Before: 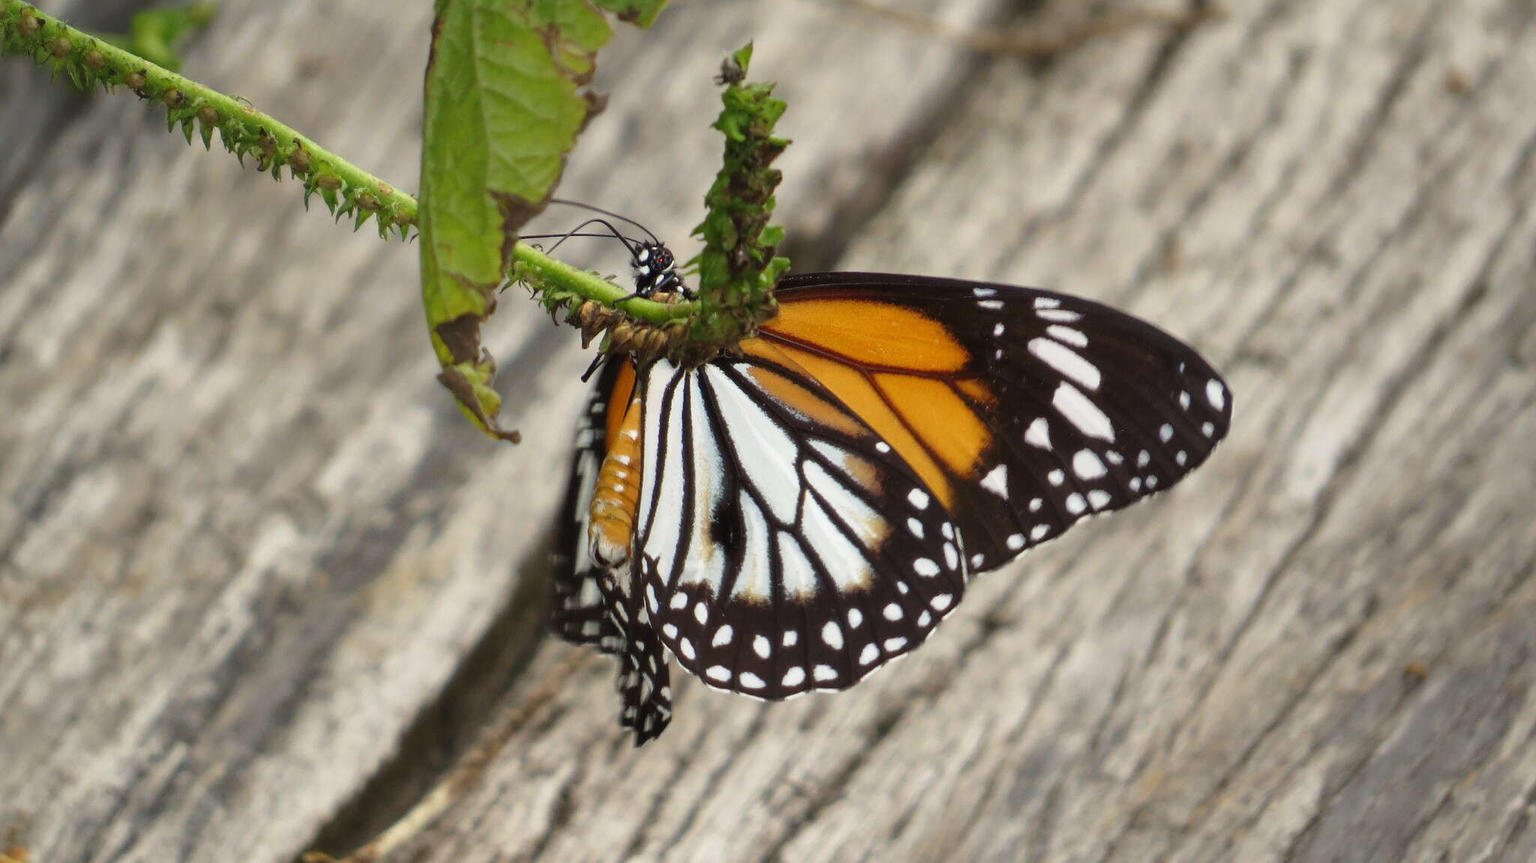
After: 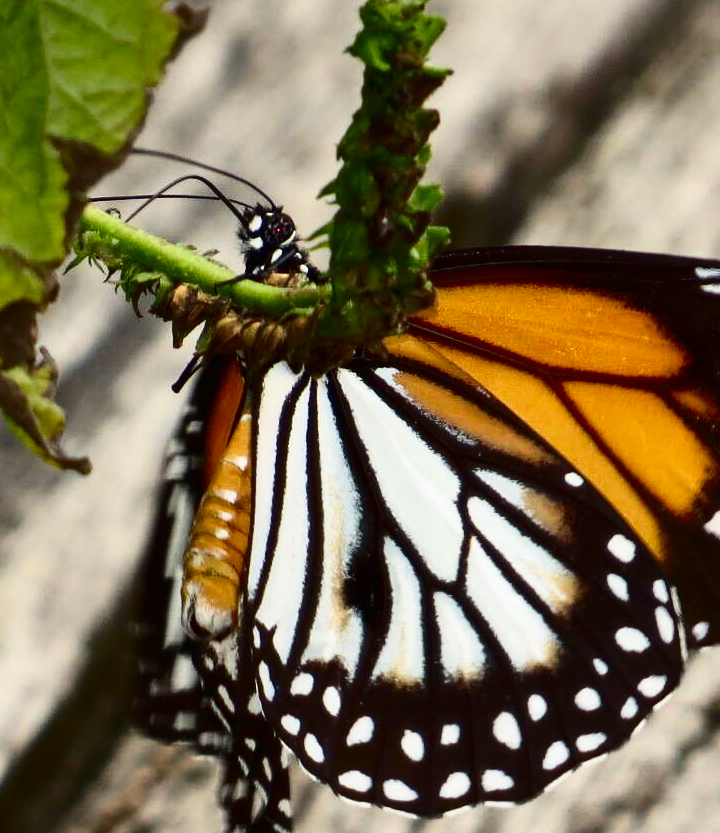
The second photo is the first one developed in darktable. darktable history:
crop and rotate: left 29.476%, top 10.214%, right 35.32%, bottom 17.333%
contrast brightness saturation: contrast 0.32, brightness -0.08, saturation 0.17
